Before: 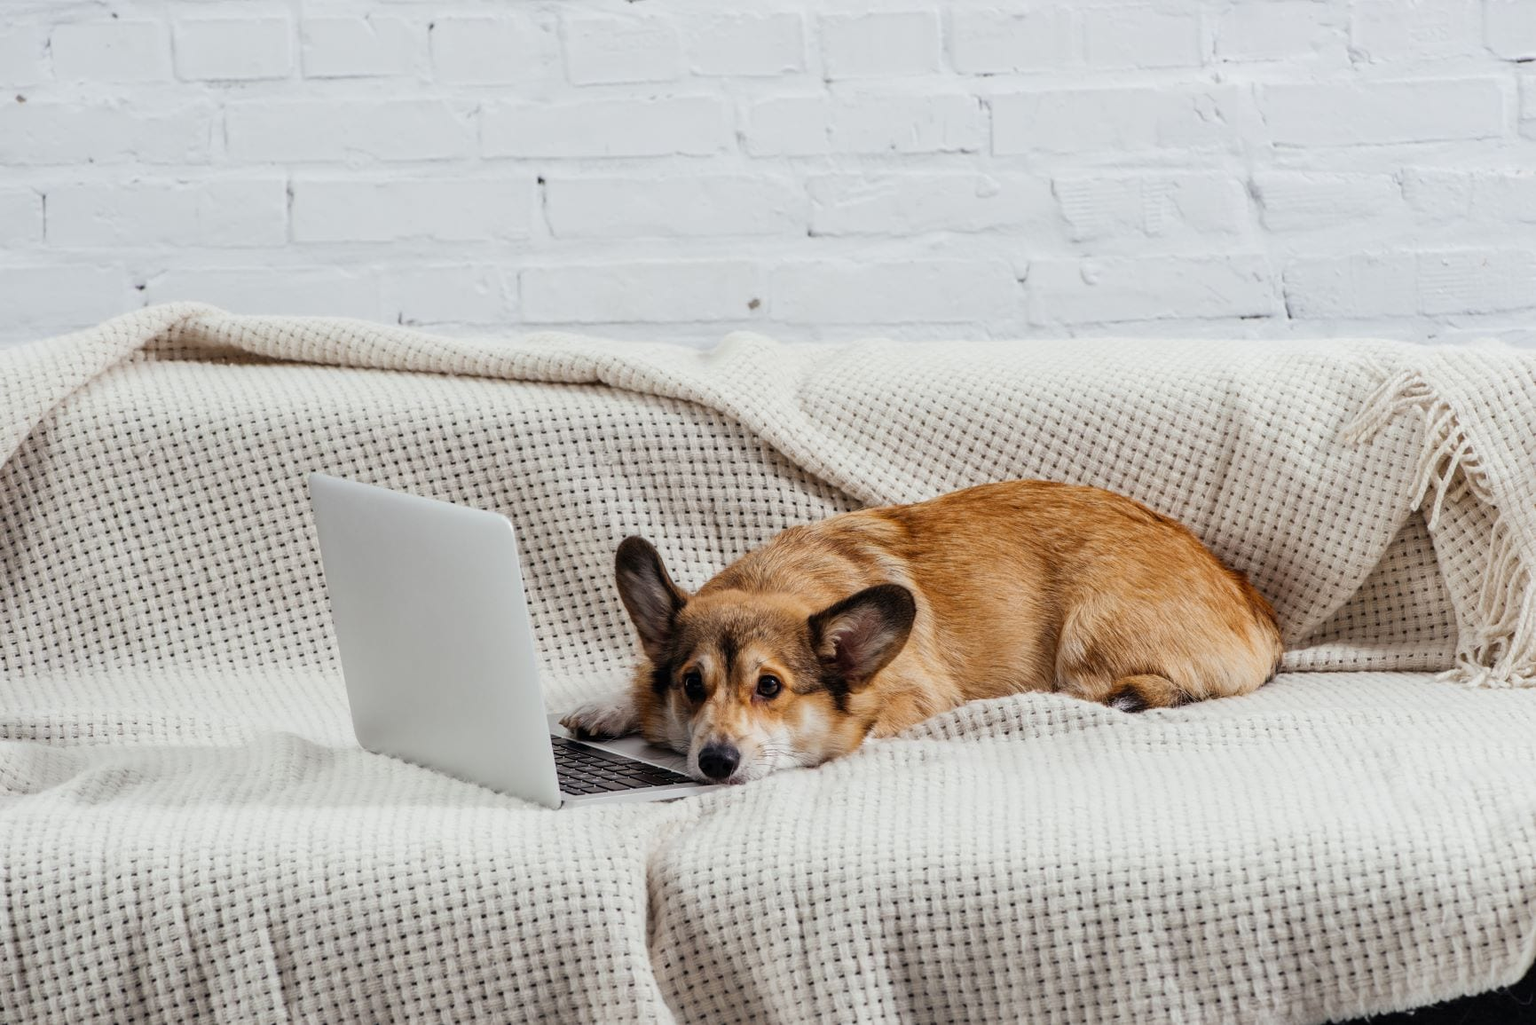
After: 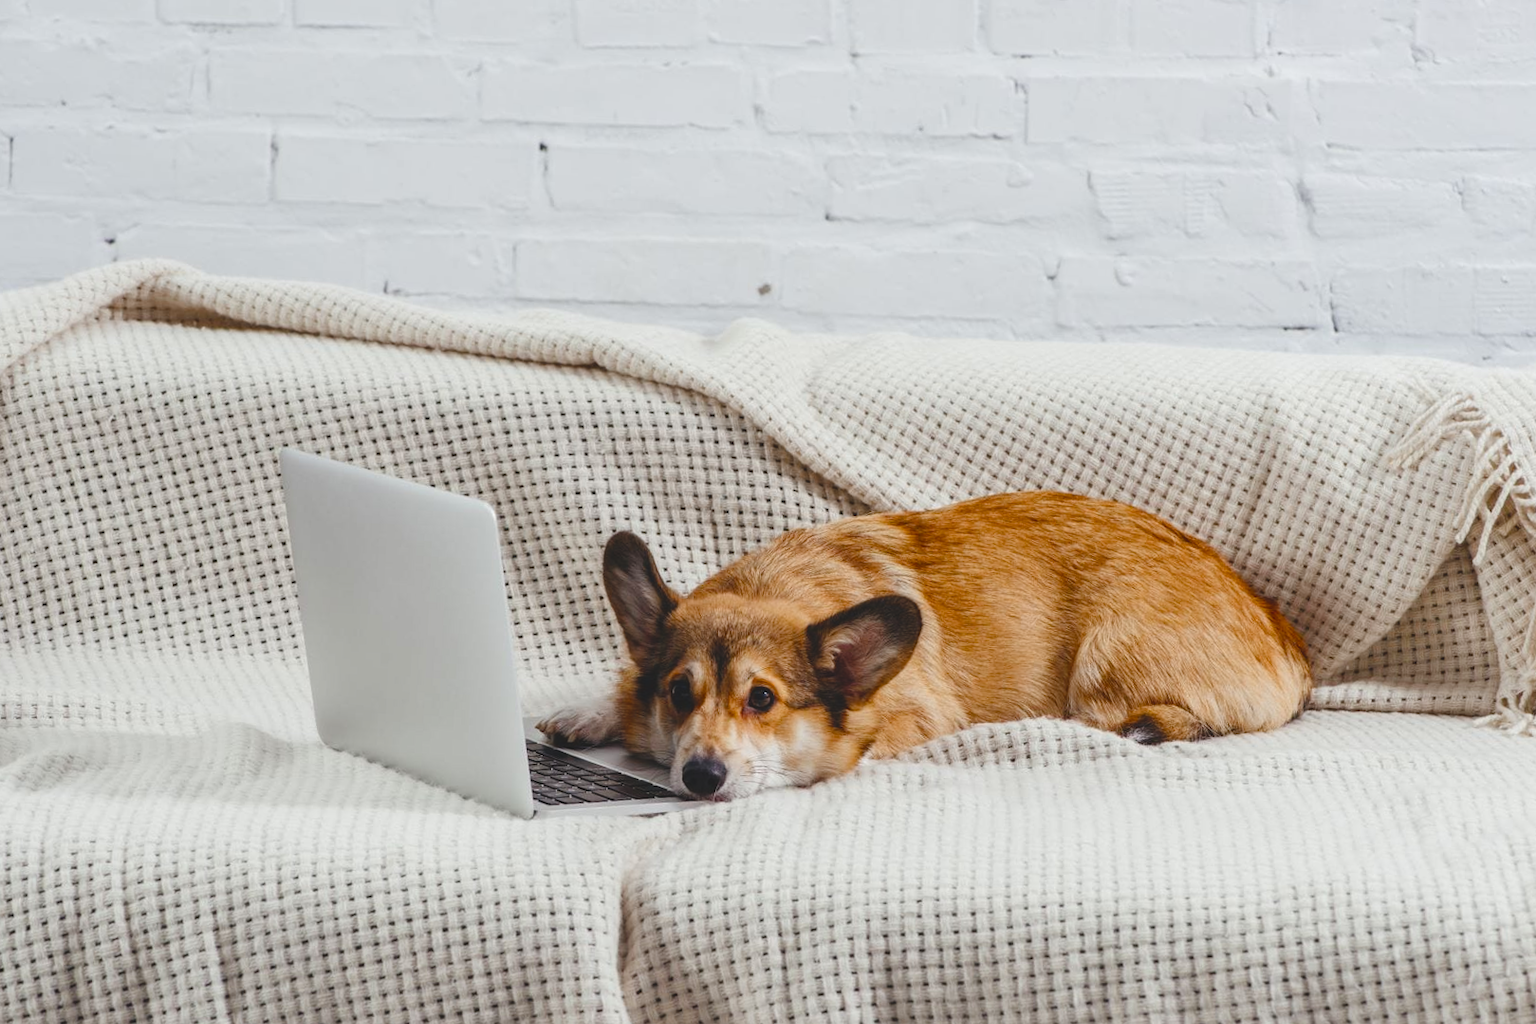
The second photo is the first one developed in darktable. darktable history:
crop and rotate: angle -2.68°
color balance rgb: global offset › luminance 1.473%, perceptual saturation grading › global saturation 20%, perceptual saturation grading › highlights -25.221%, perceptual saturation grading › shadows 49.294%
